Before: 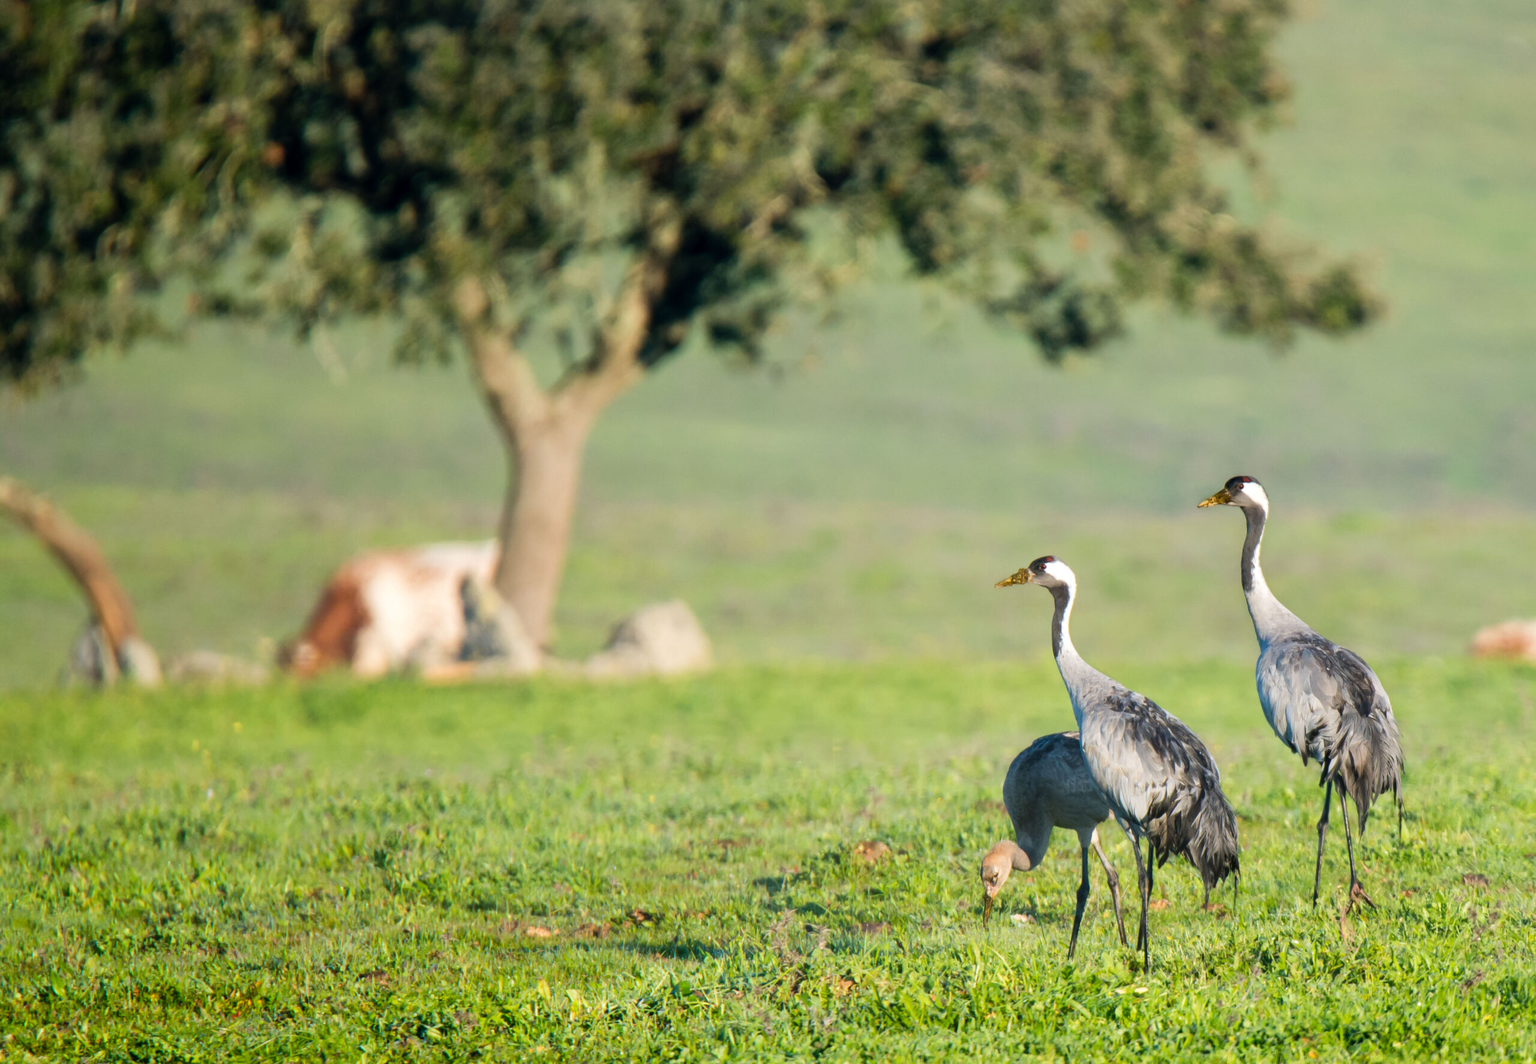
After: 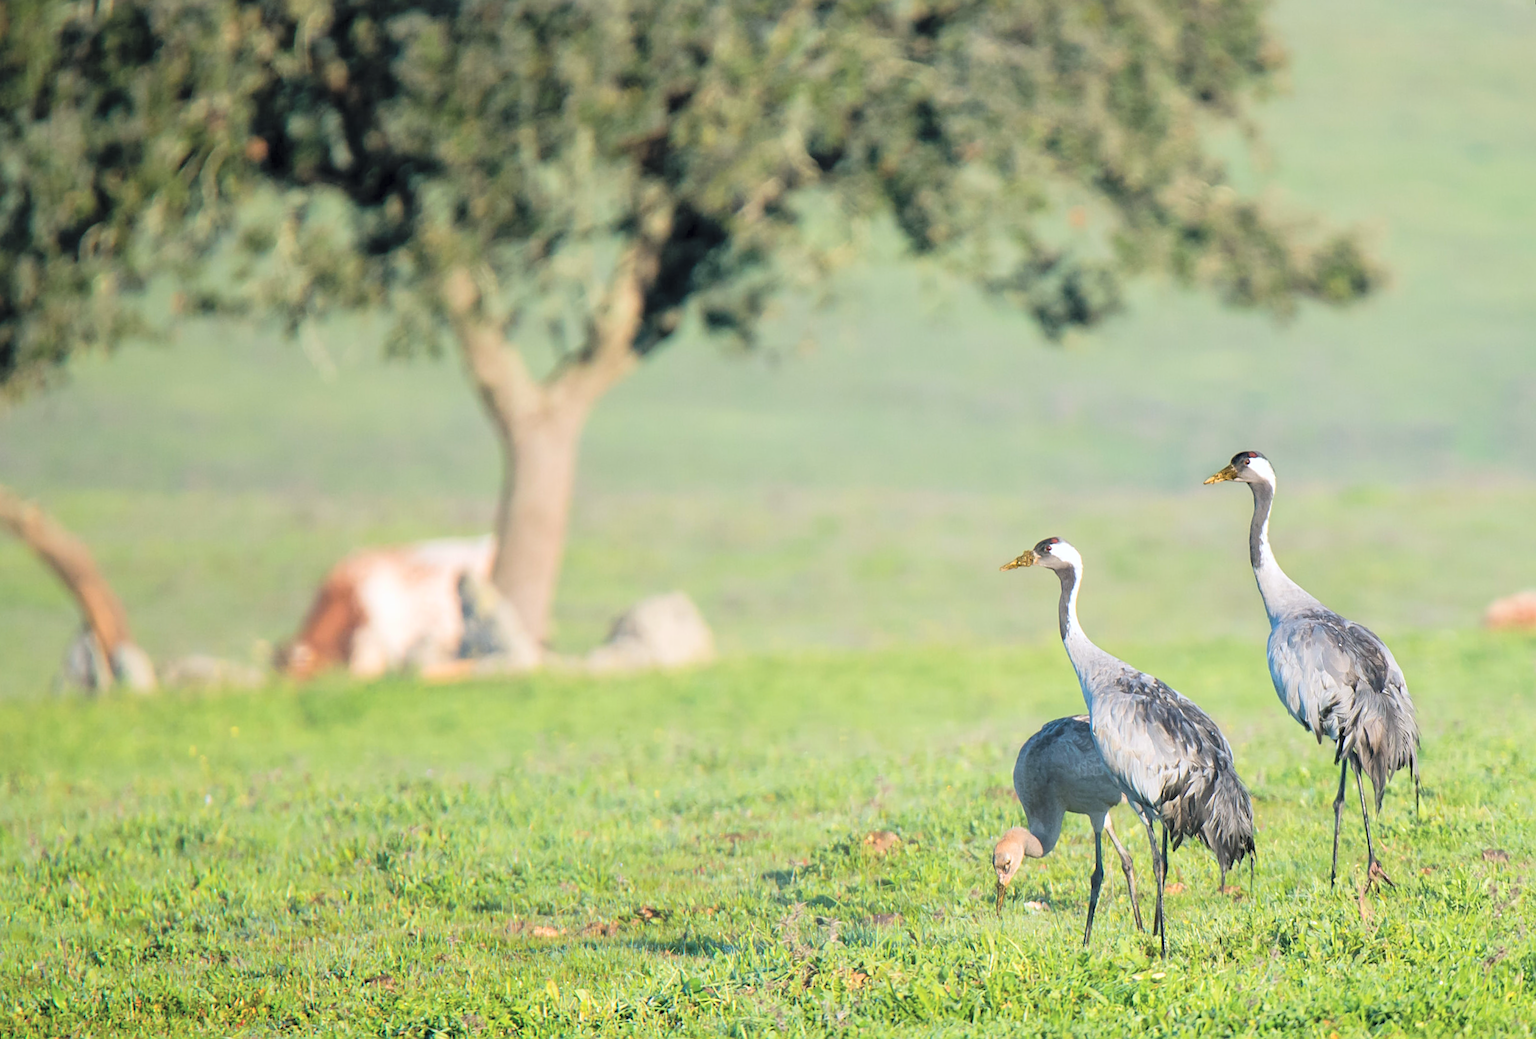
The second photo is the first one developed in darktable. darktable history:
contrast brightness saturation: brightness 0.28
rotate and perspective: rotation -1.42°, crop left 0.016, crop right 0.984, crop top 0.035, crop bottom 0.965
sharpen: on, module defaults
color correction: highlights a* -0.137, highlights b* -5.91, shadows a* -0.137, shadows b* -0.137
